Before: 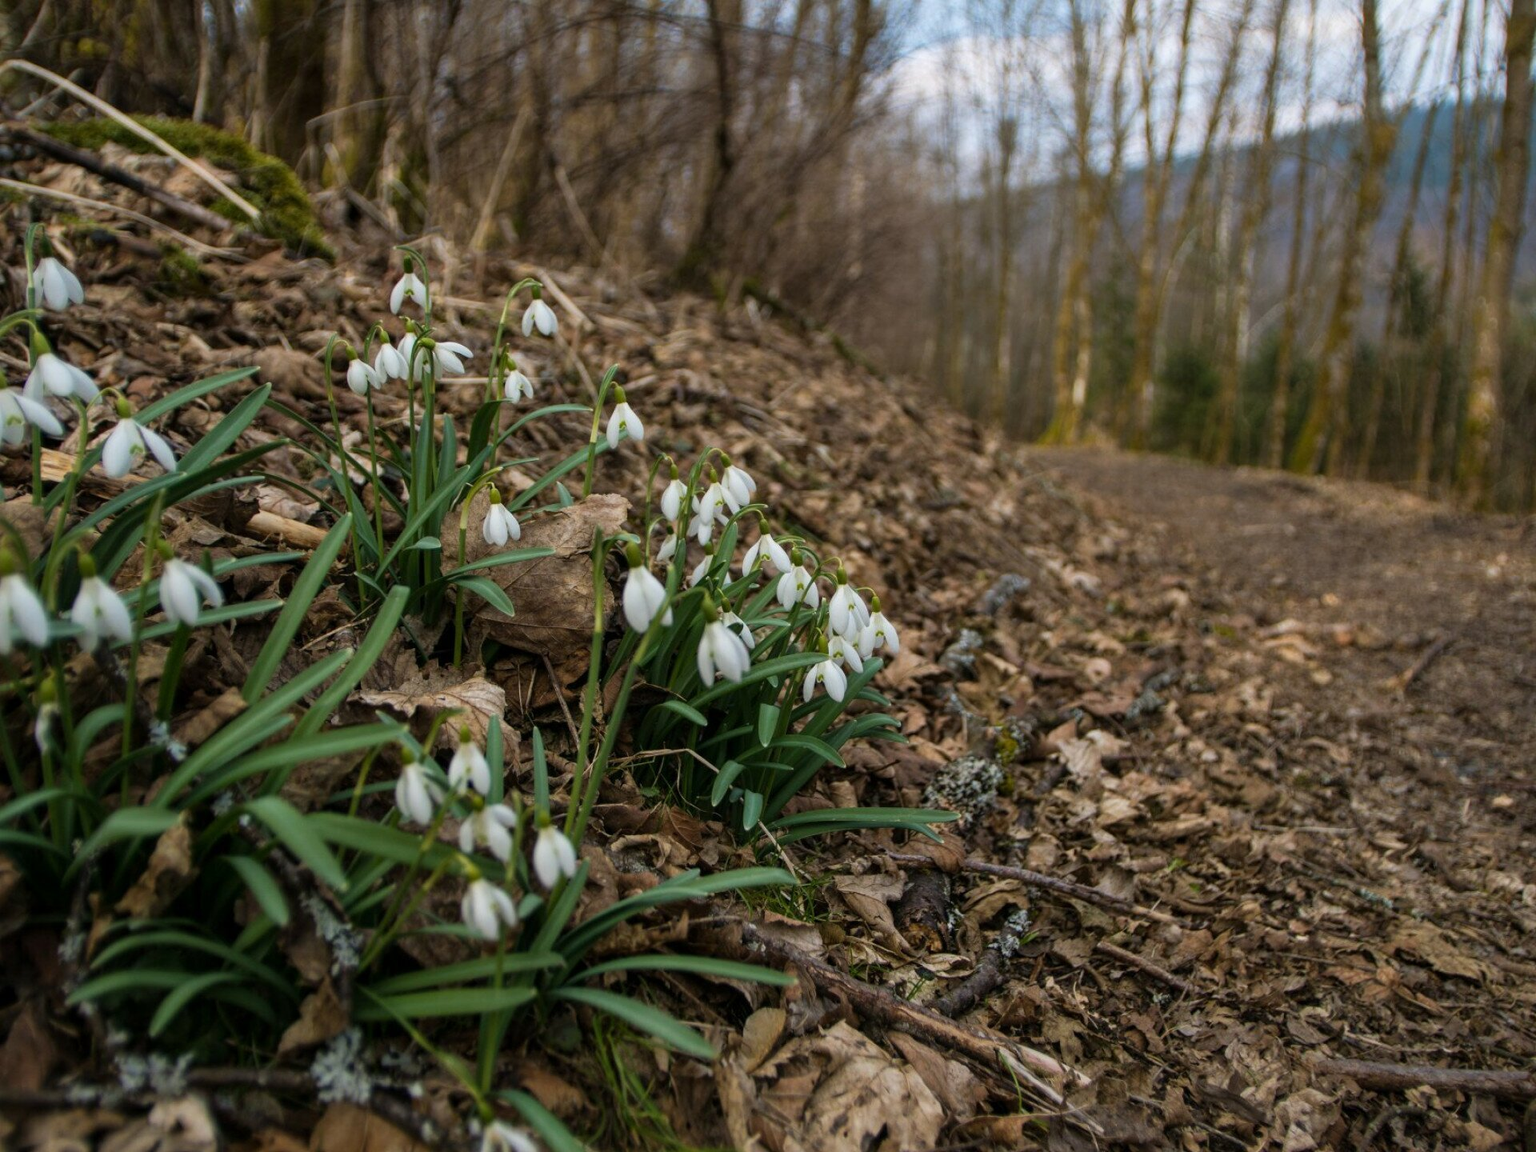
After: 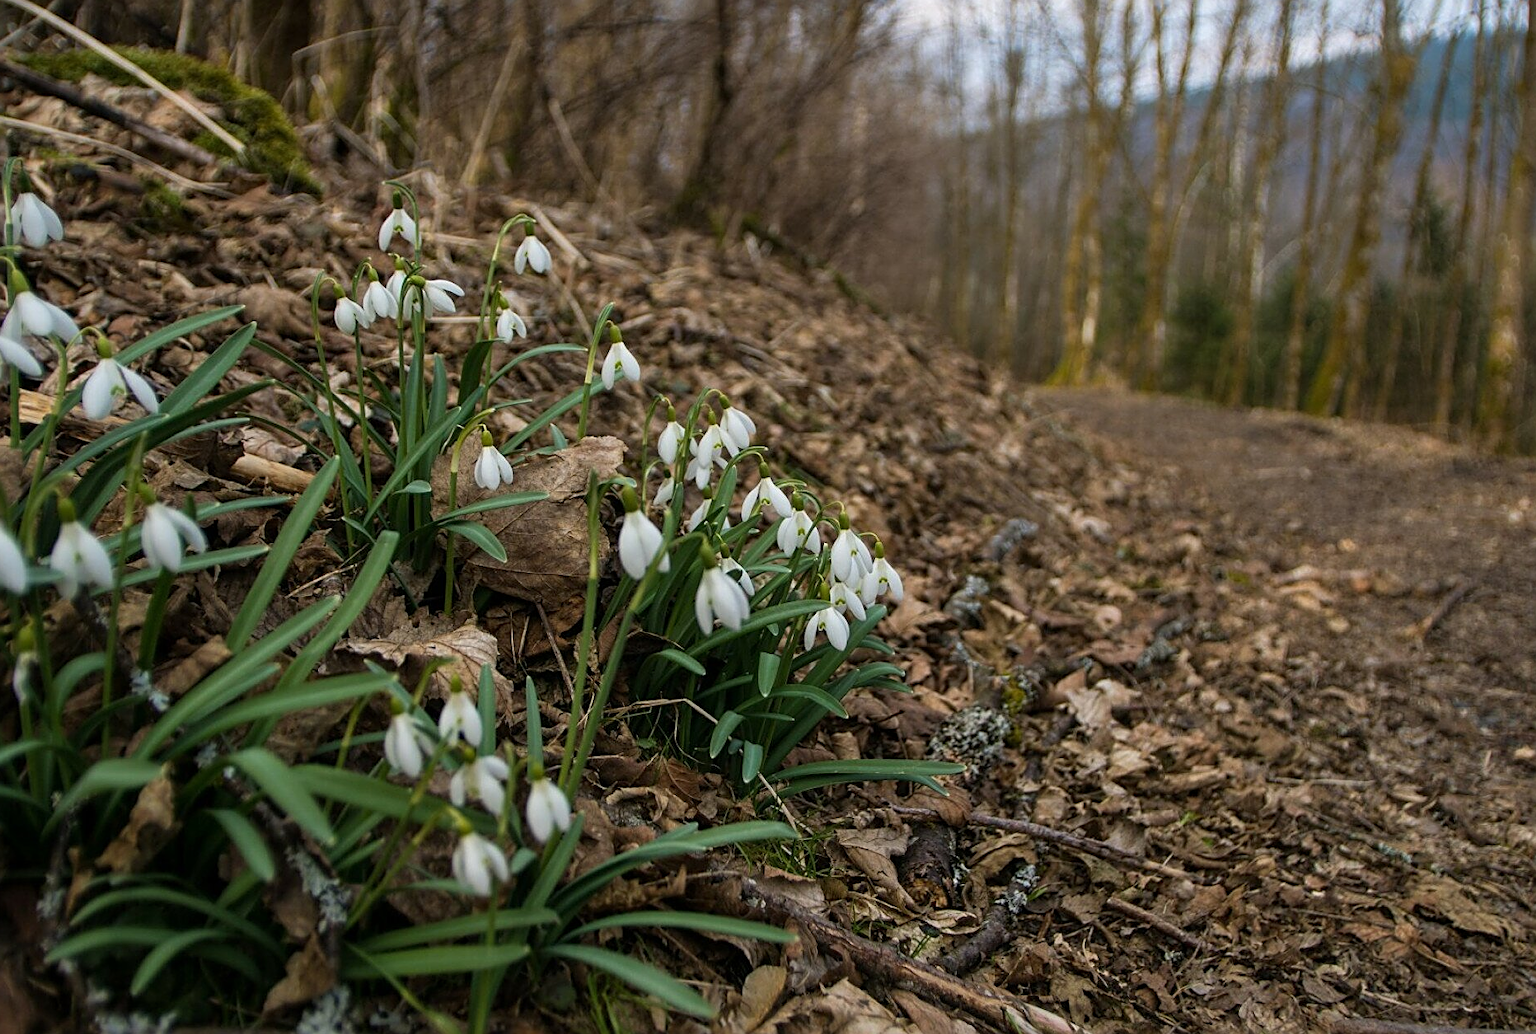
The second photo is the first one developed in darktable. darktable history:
sharpen: amount 0.6
crop: left 1.507%, top 6.147%, right 1.379%, bottom 6.637%
